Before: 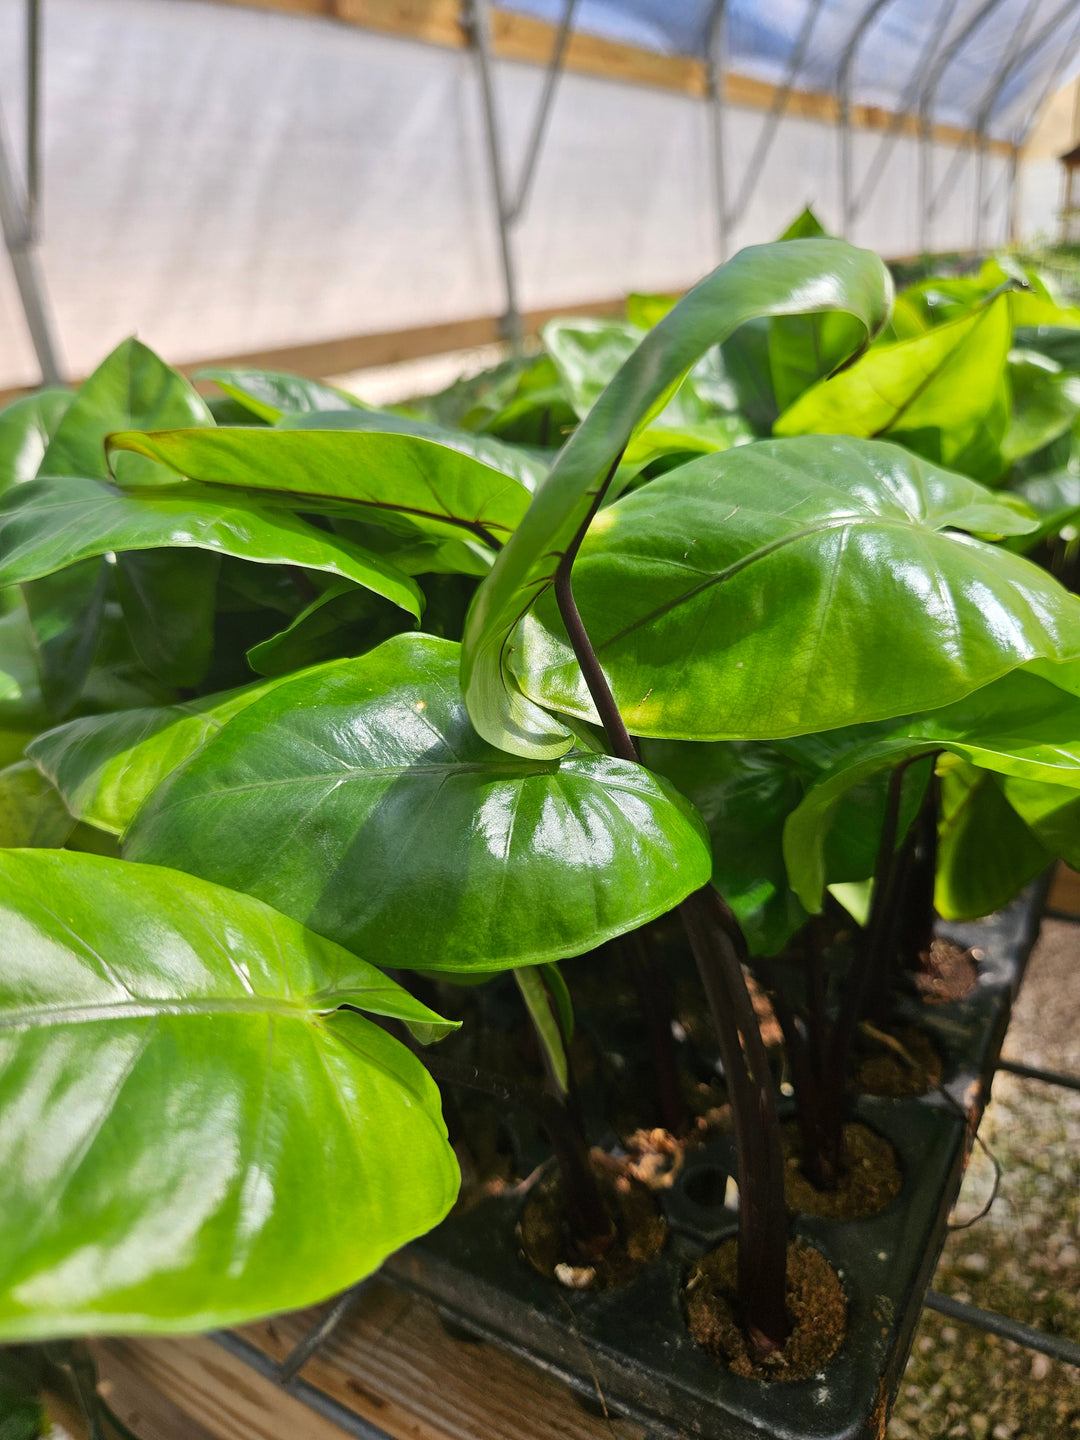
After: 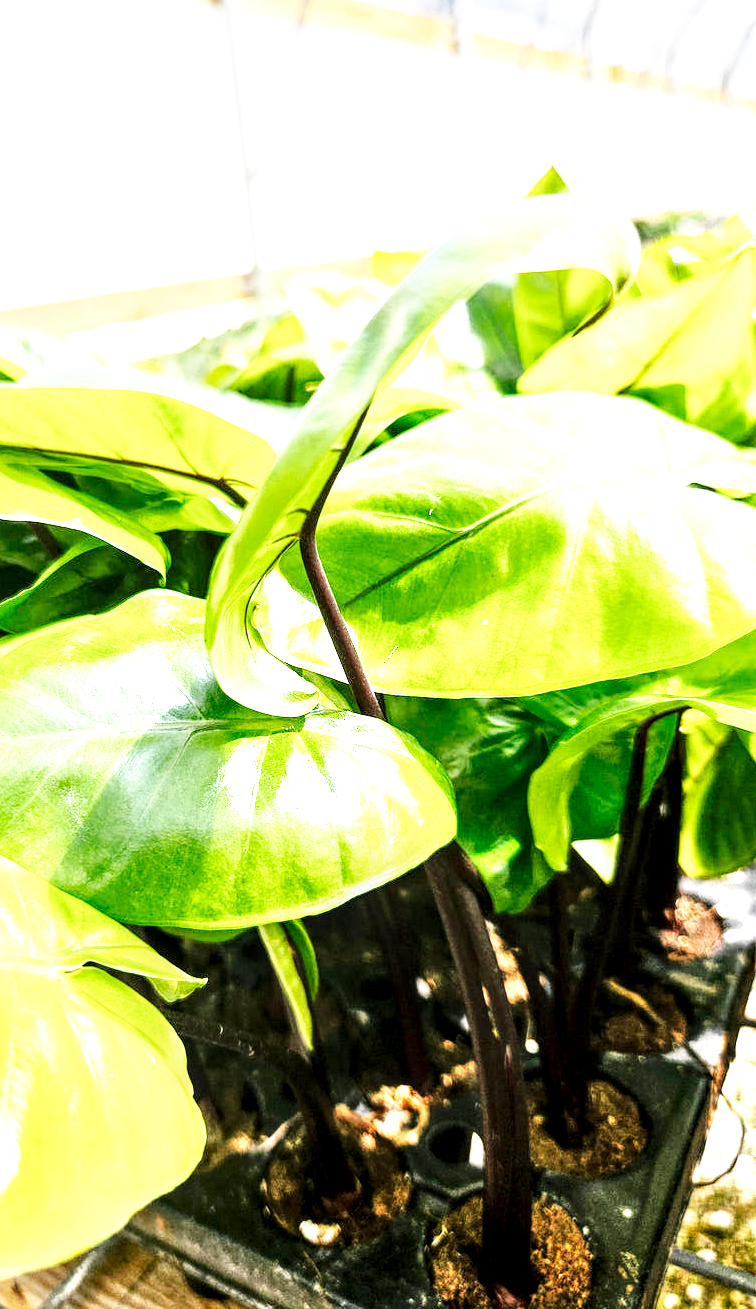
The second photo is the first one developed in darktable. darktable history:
local contrast: highlights 60%, shadows 63%, detail 160%
exposure: black level correction 0, exposure 1.105 EV, compensate highlight preservation false
crop and rotate: left 23.619%, top 3.043%, right 6.289%, bottom 6.005%
base curve: curves: ch0 [(0, 0) (0.007, 0.004) (0.027, 0.03) (0.046, 0.07) (0.207, 0.54) (0.442, 0.872) (0.673, 0.972) (1, 1)], preserve colors none
tone equalizer: -8 EV -0.439 EV, -7 EV -0.414 EV, -6 EV -0.295 EV, -5 EV -0.233 EV, -3 EV 0.237 EV, -2 EV 0.348 EV, -1 EV 0.411 EV, +0 EV 0.438 EV
